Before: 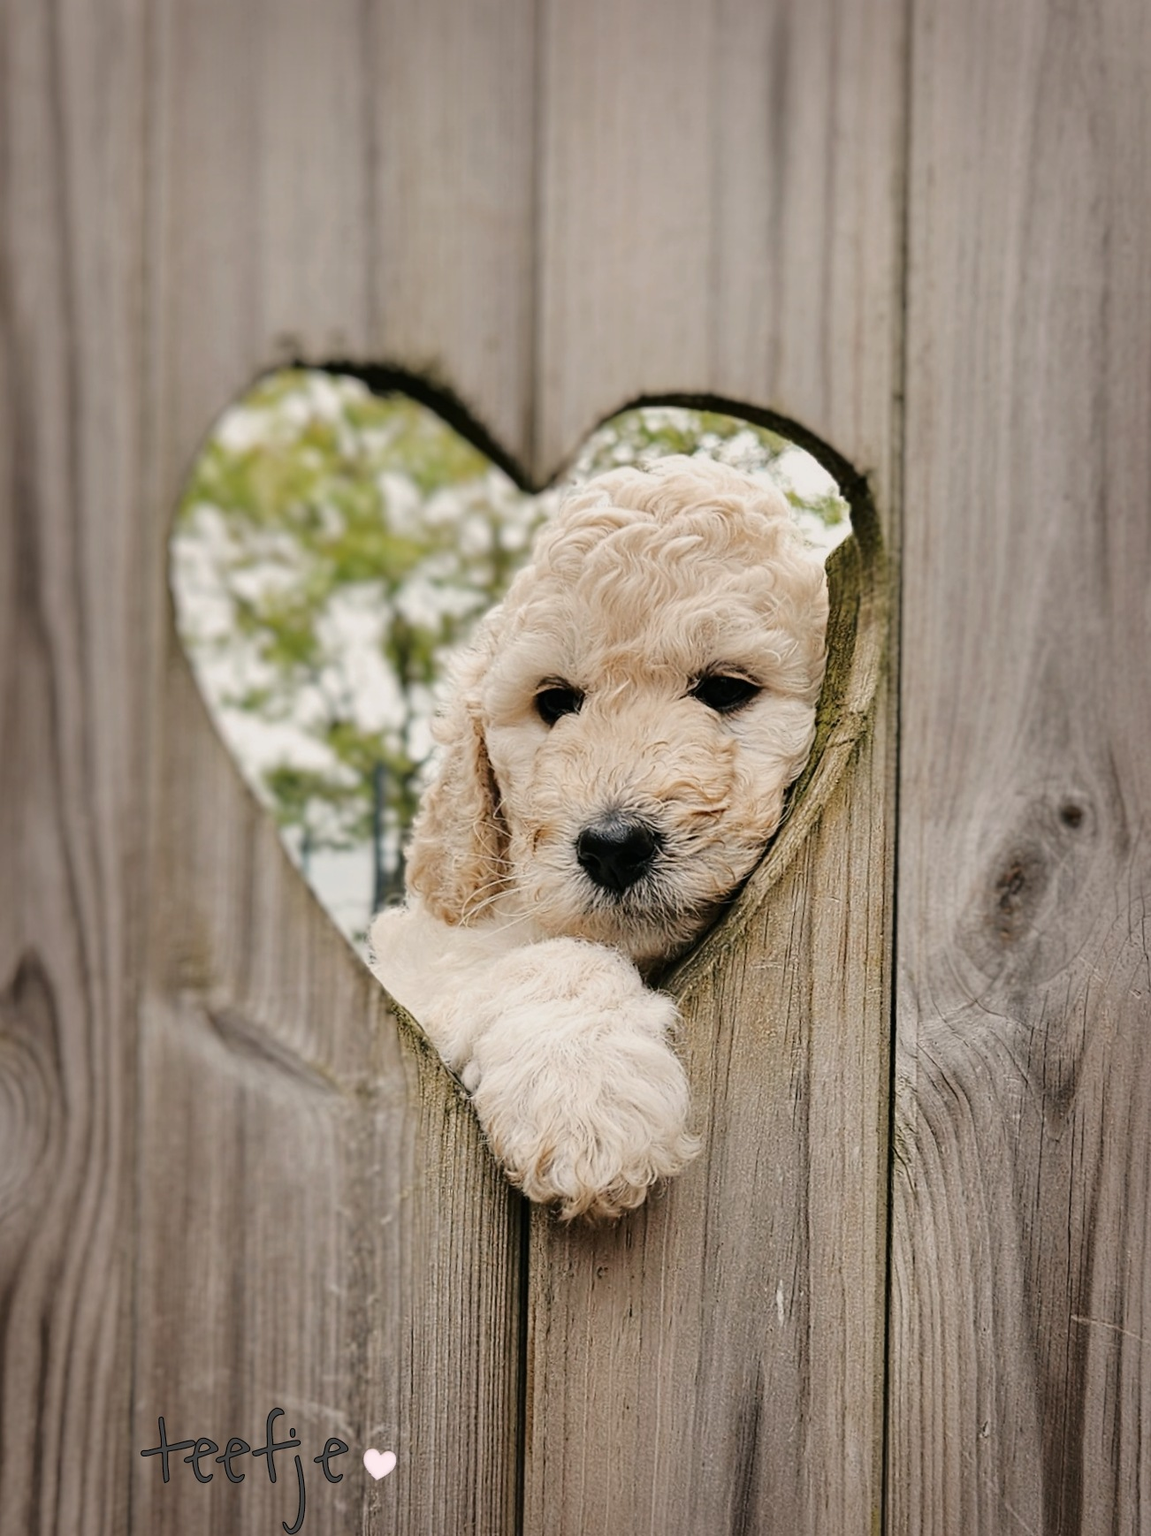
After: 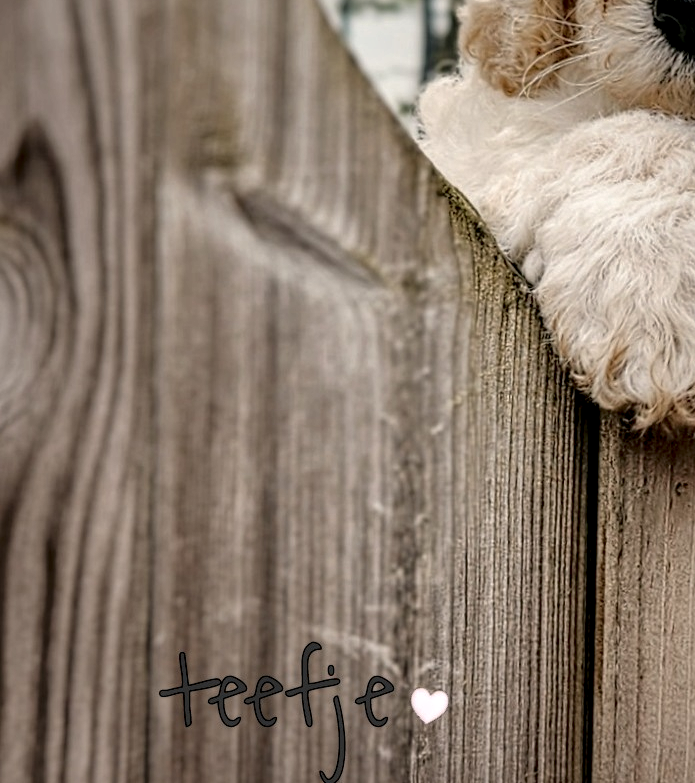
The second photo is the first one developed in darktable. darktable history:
shadows and highlights: shadows 40, highlights -60
crop and rotate: top 54.778%, right 46.61%, bottom 0.159%
local contrast: highlights 12%, shadows 38%, detail 183%, midtone range 0.471
